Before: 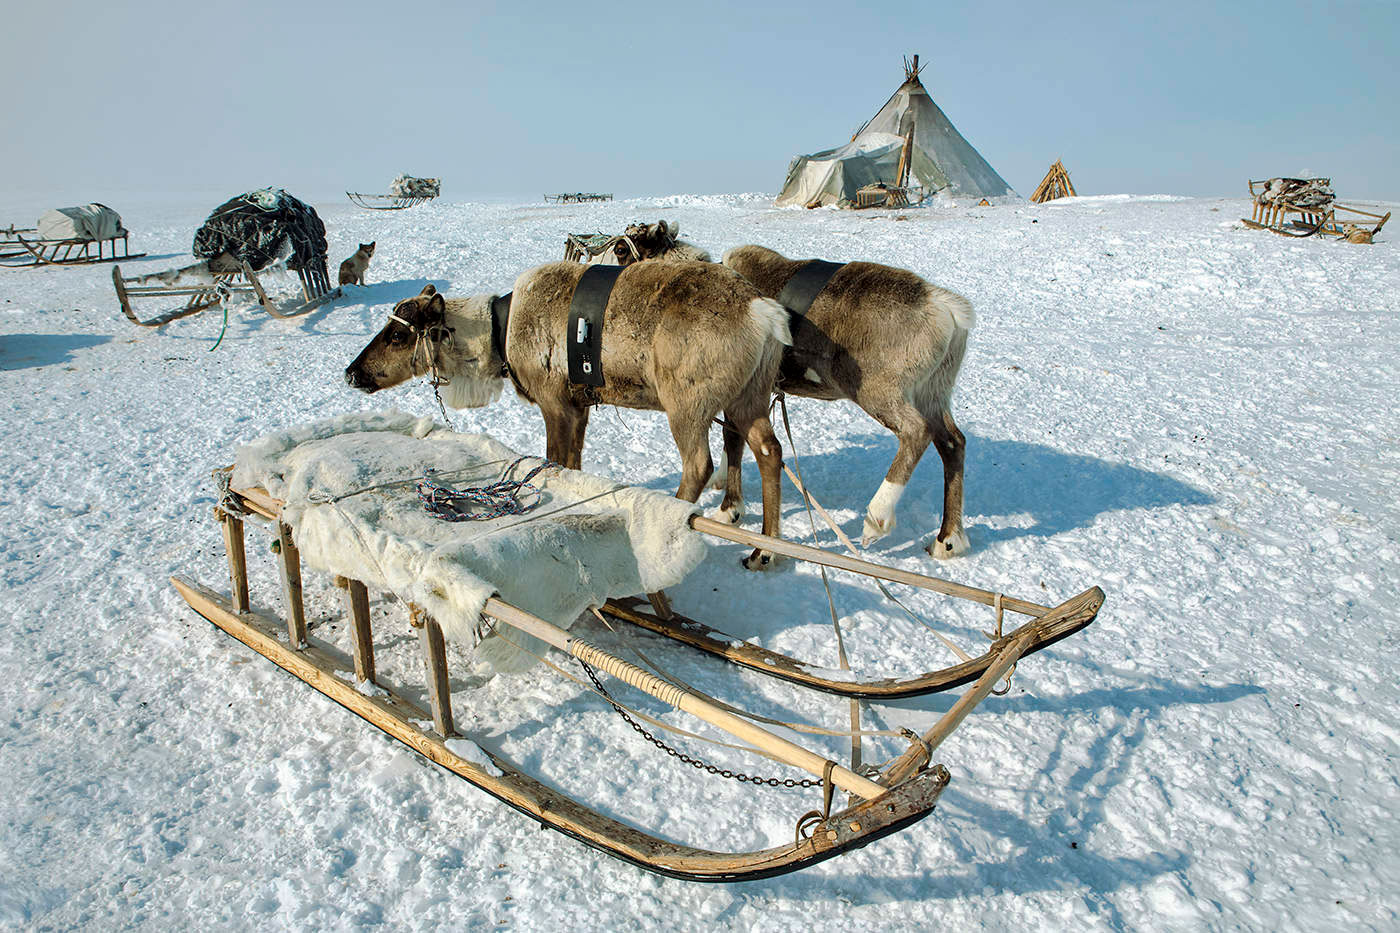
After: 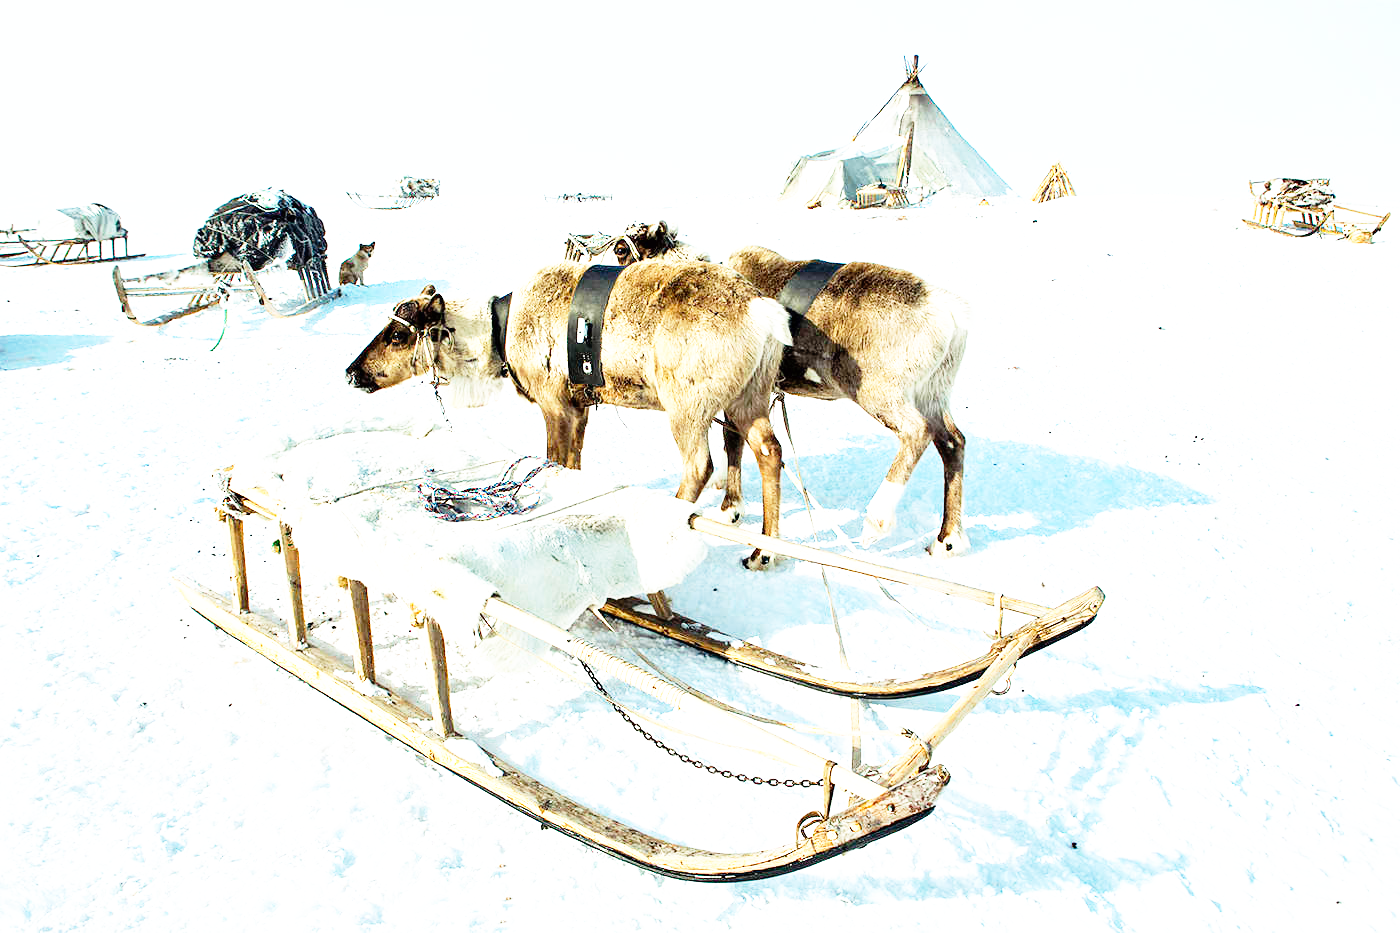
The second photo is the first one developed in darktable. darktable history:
base curve: curves: ch0 [(0, 0) (0.012, 0.01) (0.073, 0.168) (0.31, 0.711) (0.645, 0.957) (1, 1)], preserve colors none
exposure: black level correction 0, exposure 1.1 EV, compensate exposure bias true, compensate highlight preservation false
